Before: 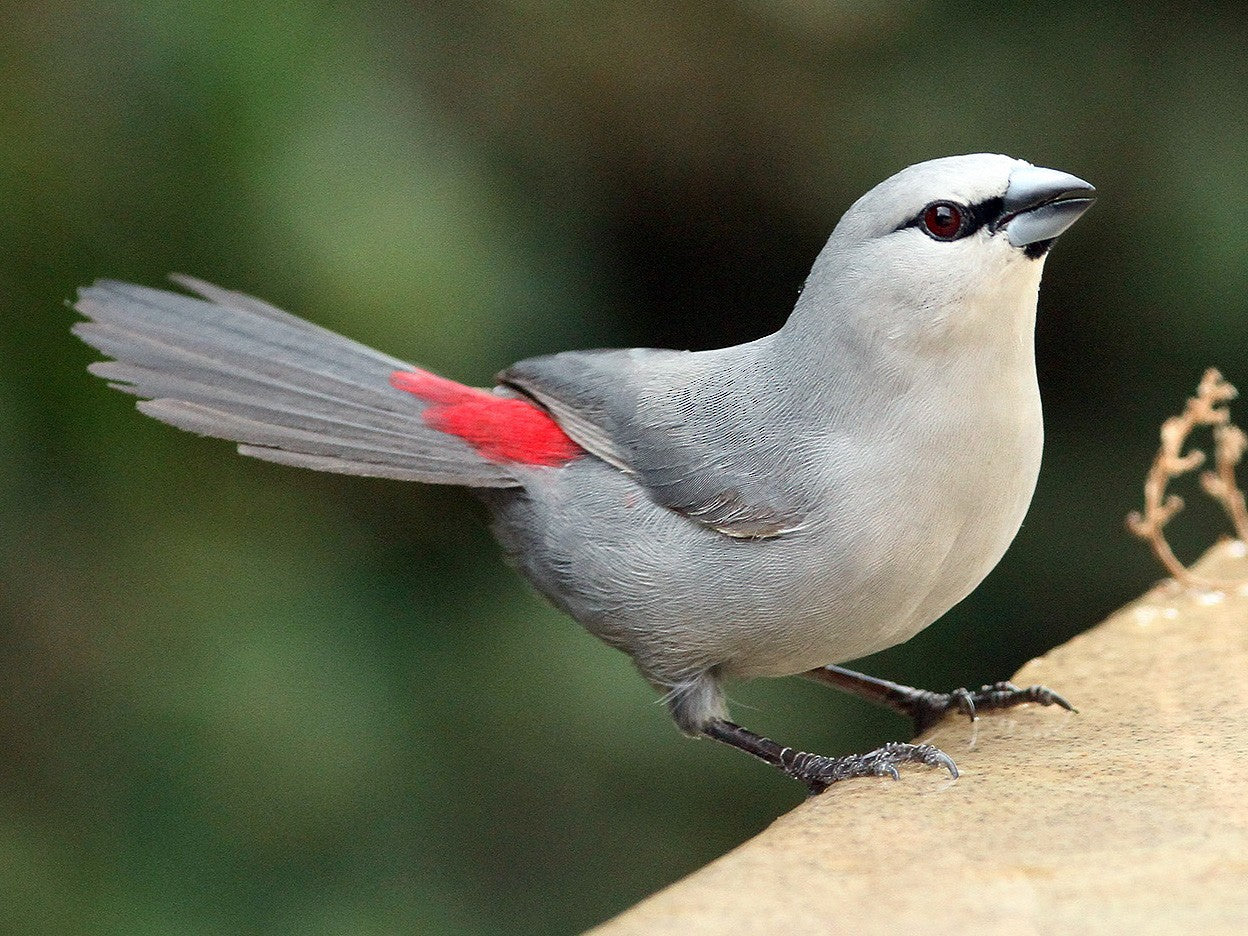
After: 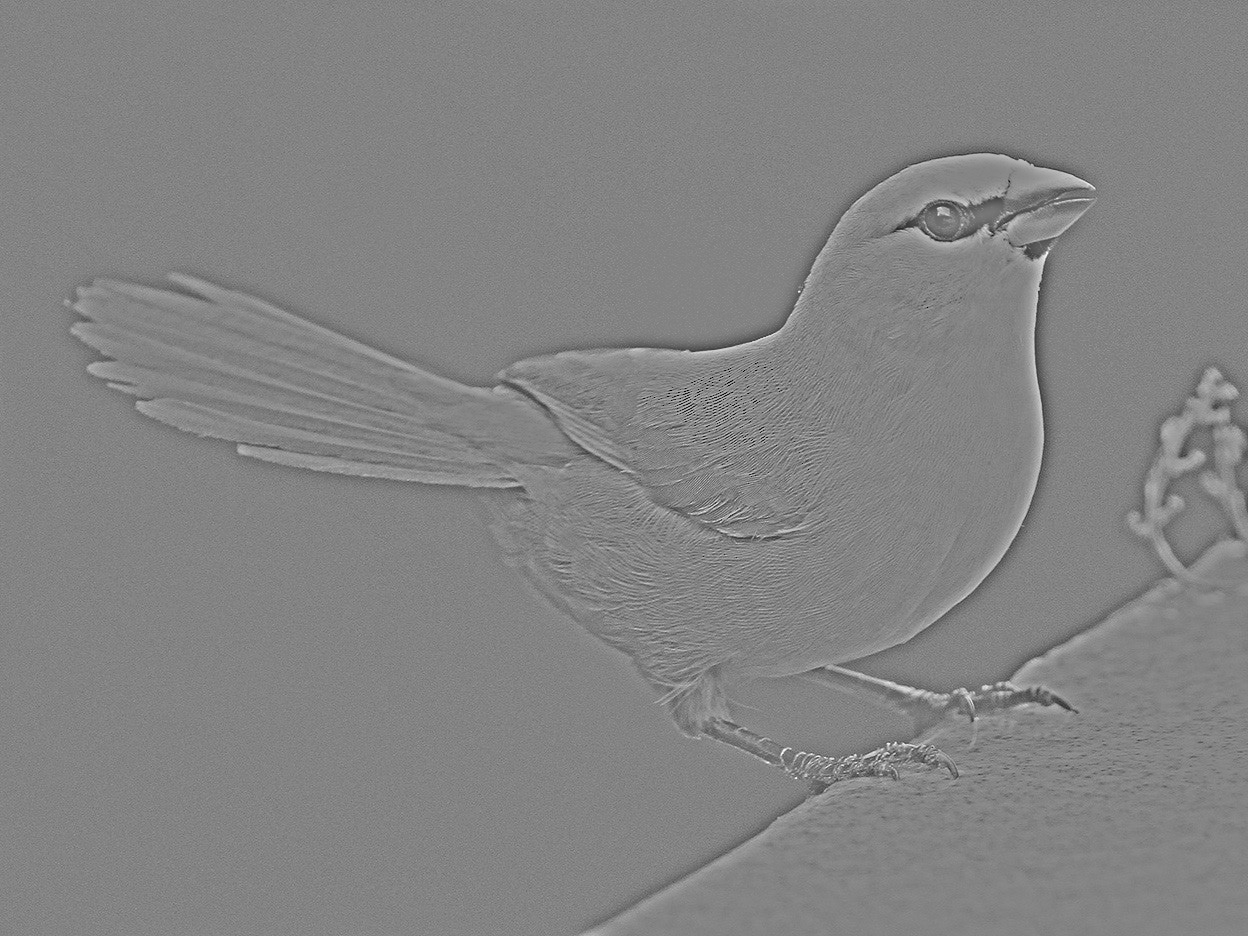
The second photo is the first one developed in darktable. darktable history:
rgb levels: levels [[0.01, 0.419, 0.839], [0, 0.5, 1], [0, 0.5, 1]]
shadows and highlights: shadows 12, white point adjustment 1.2, highlights -0.36, soften with gaussian
highpass: sharpness 25.84%, contrast boost 14.94%
